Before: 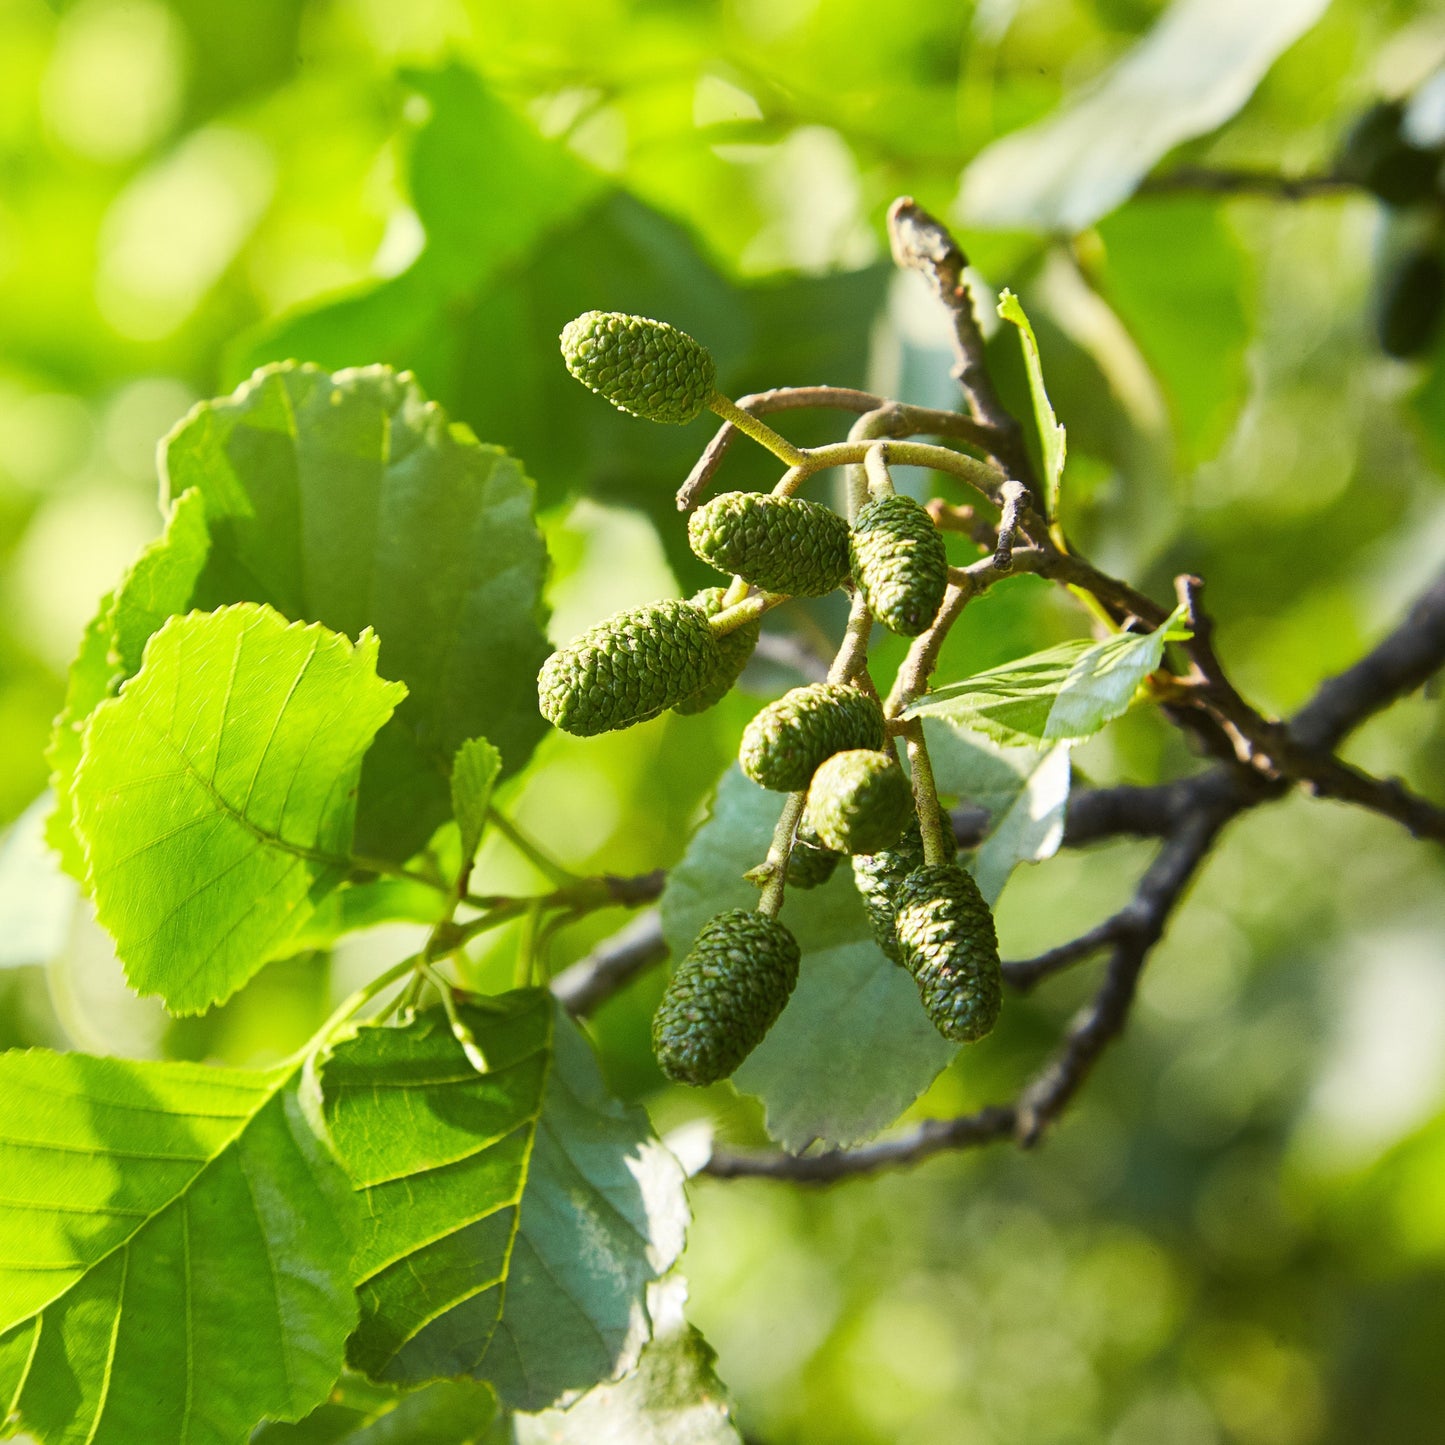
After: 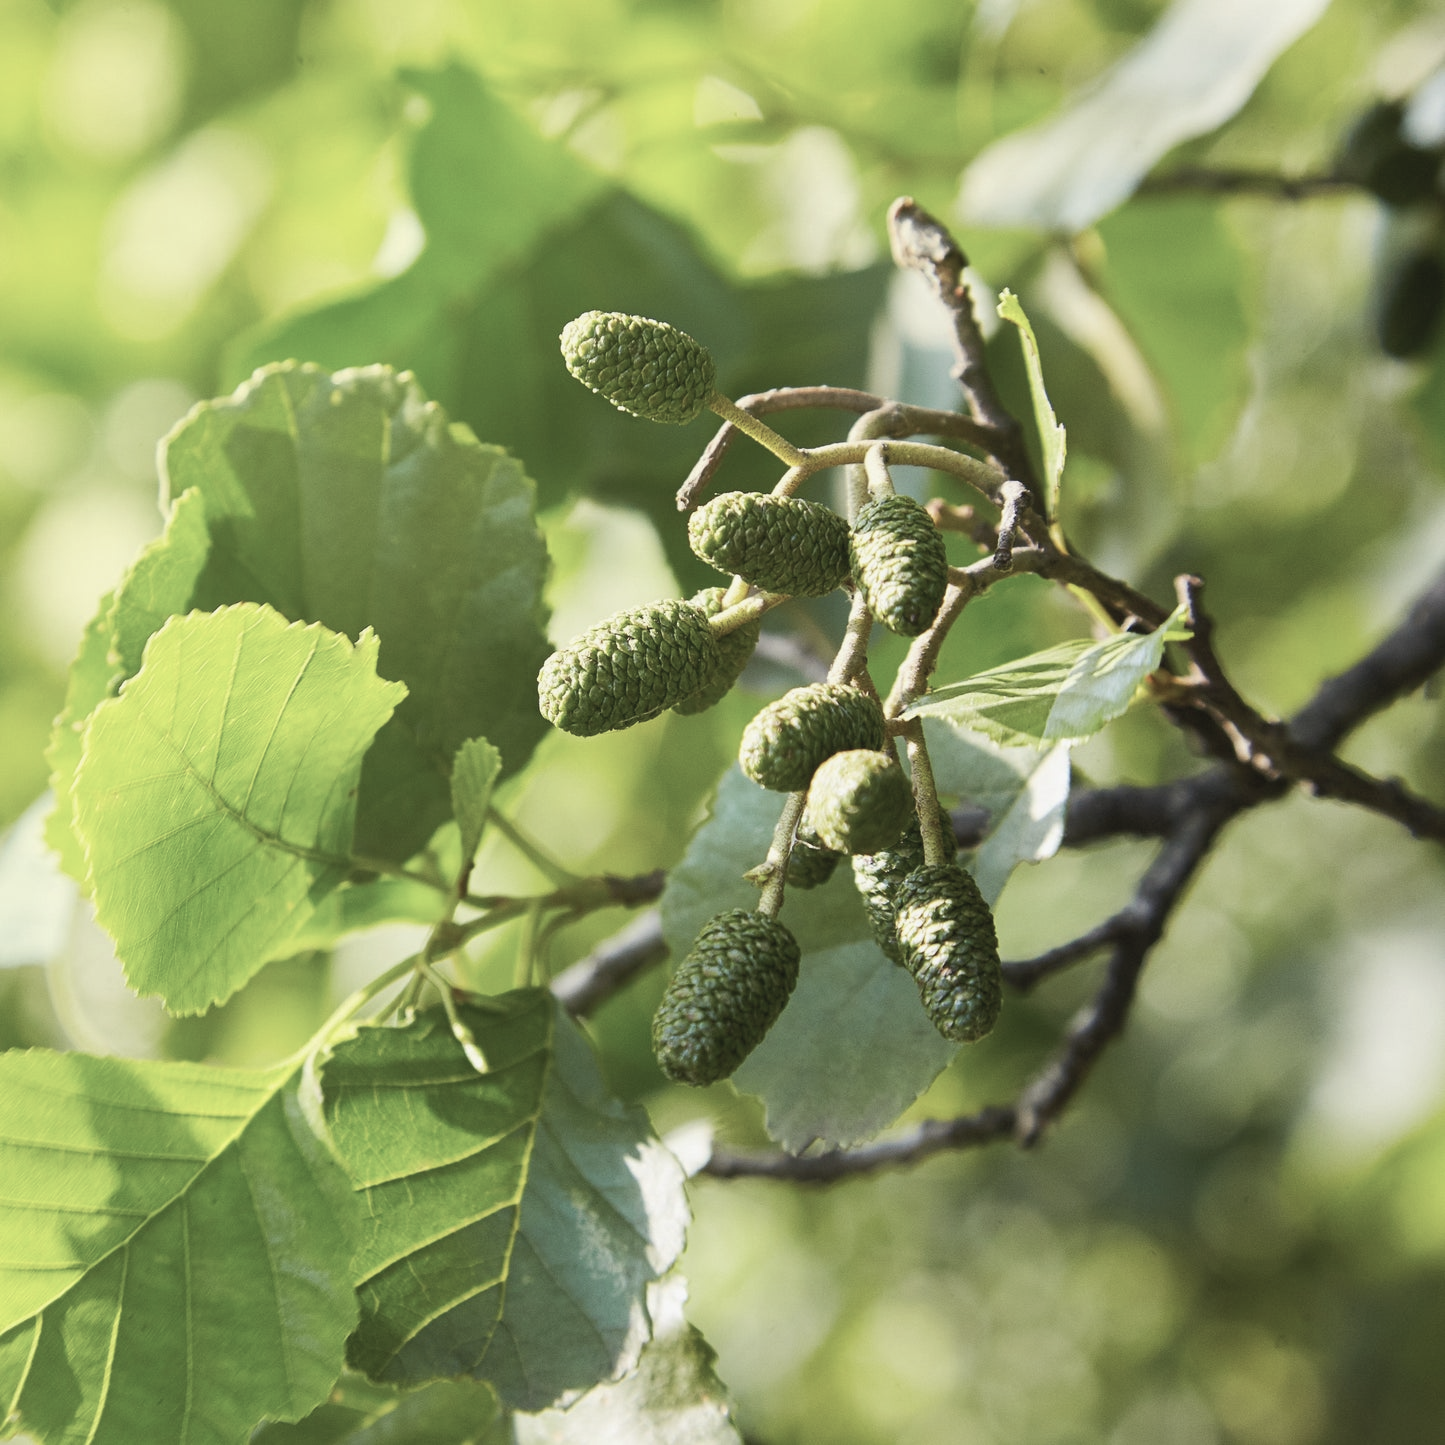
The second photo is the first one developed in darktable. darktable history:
contrast brightness saturation: contrast -0.056, saturation -0.411
